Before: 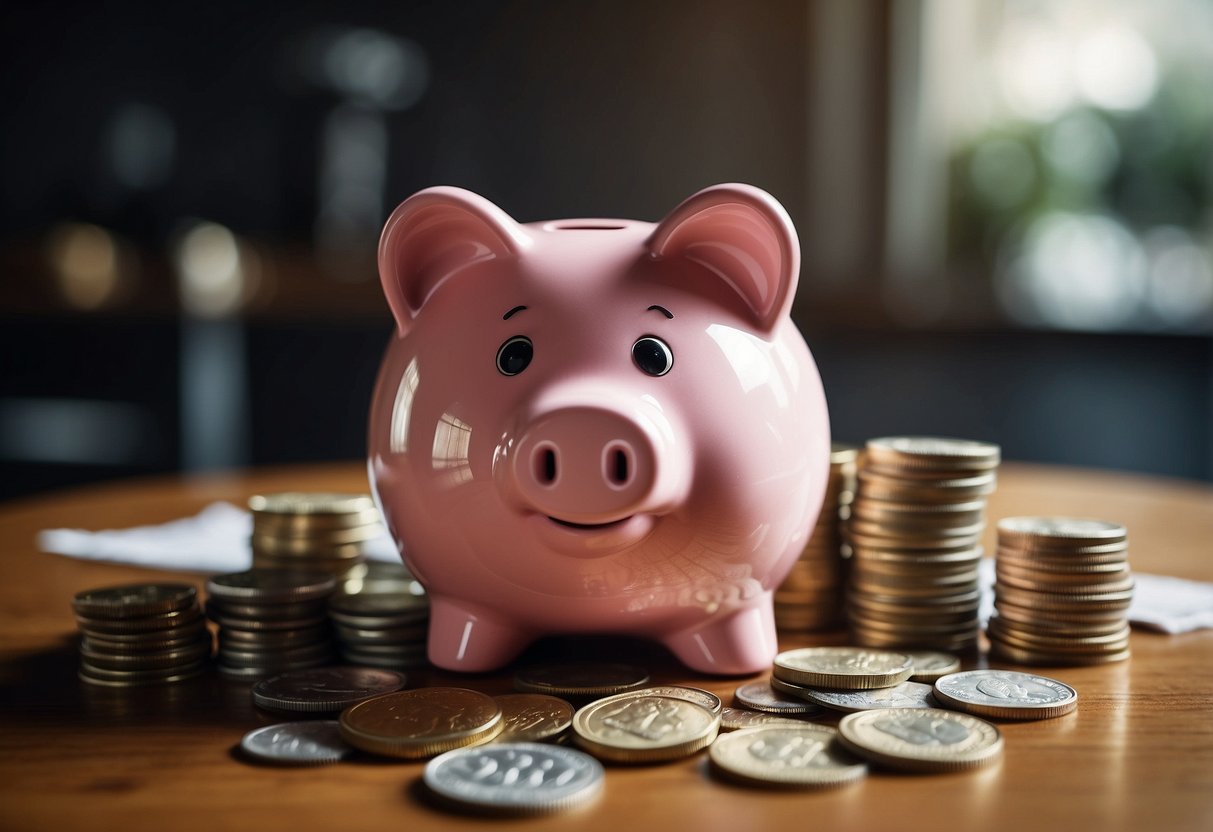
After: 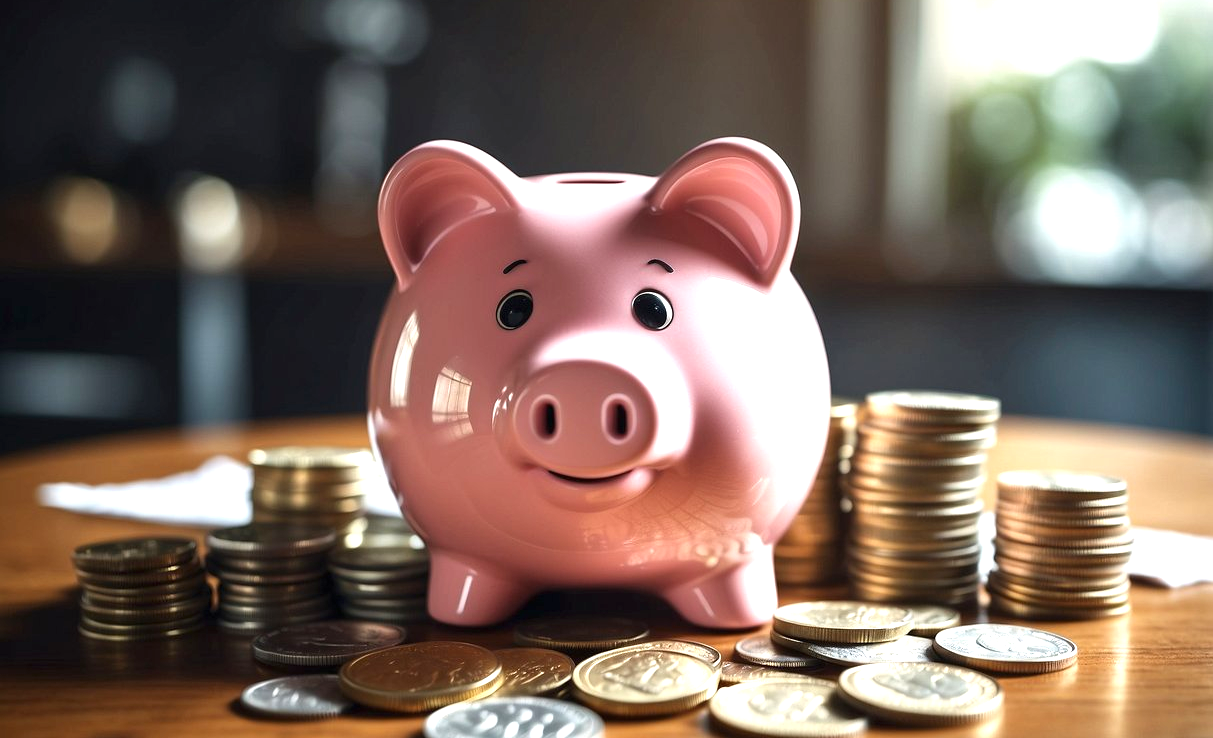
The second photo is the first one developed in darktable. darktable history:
crop and rotate: top 5.609%, bottom 5.609%
exposure: black level correction 0, exposure 0.953 EV, compensate exposure bias true, compensate highlight preservation false
